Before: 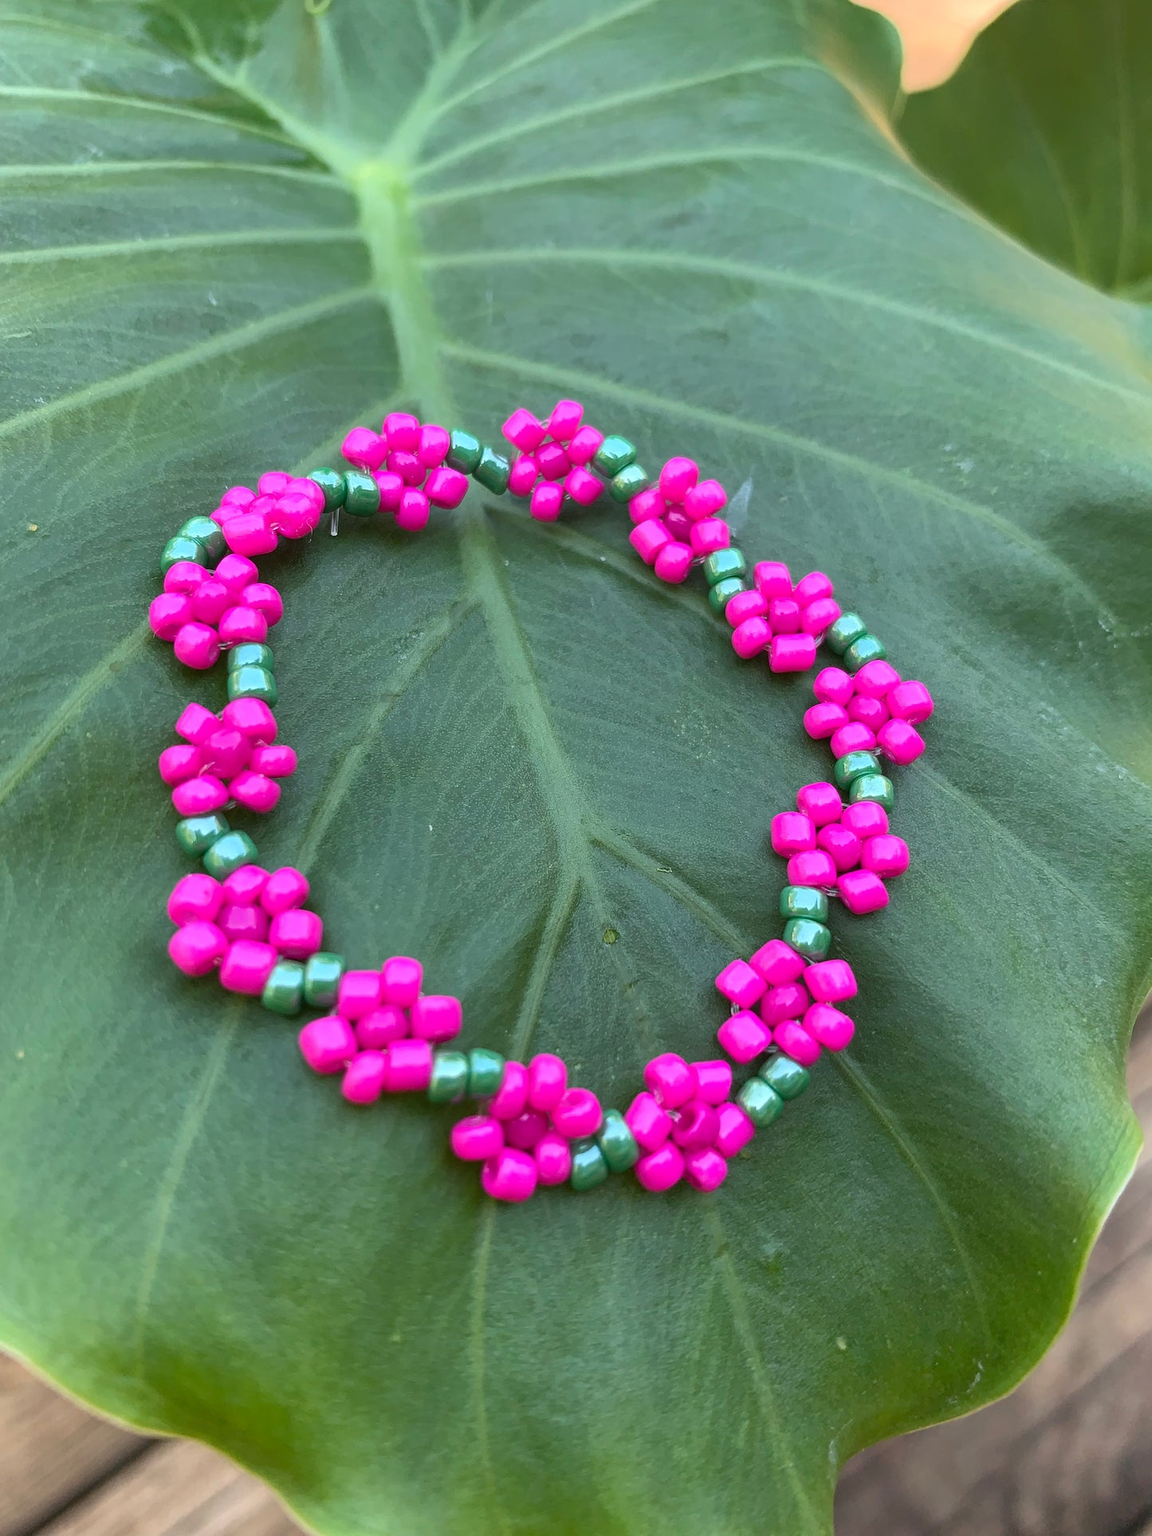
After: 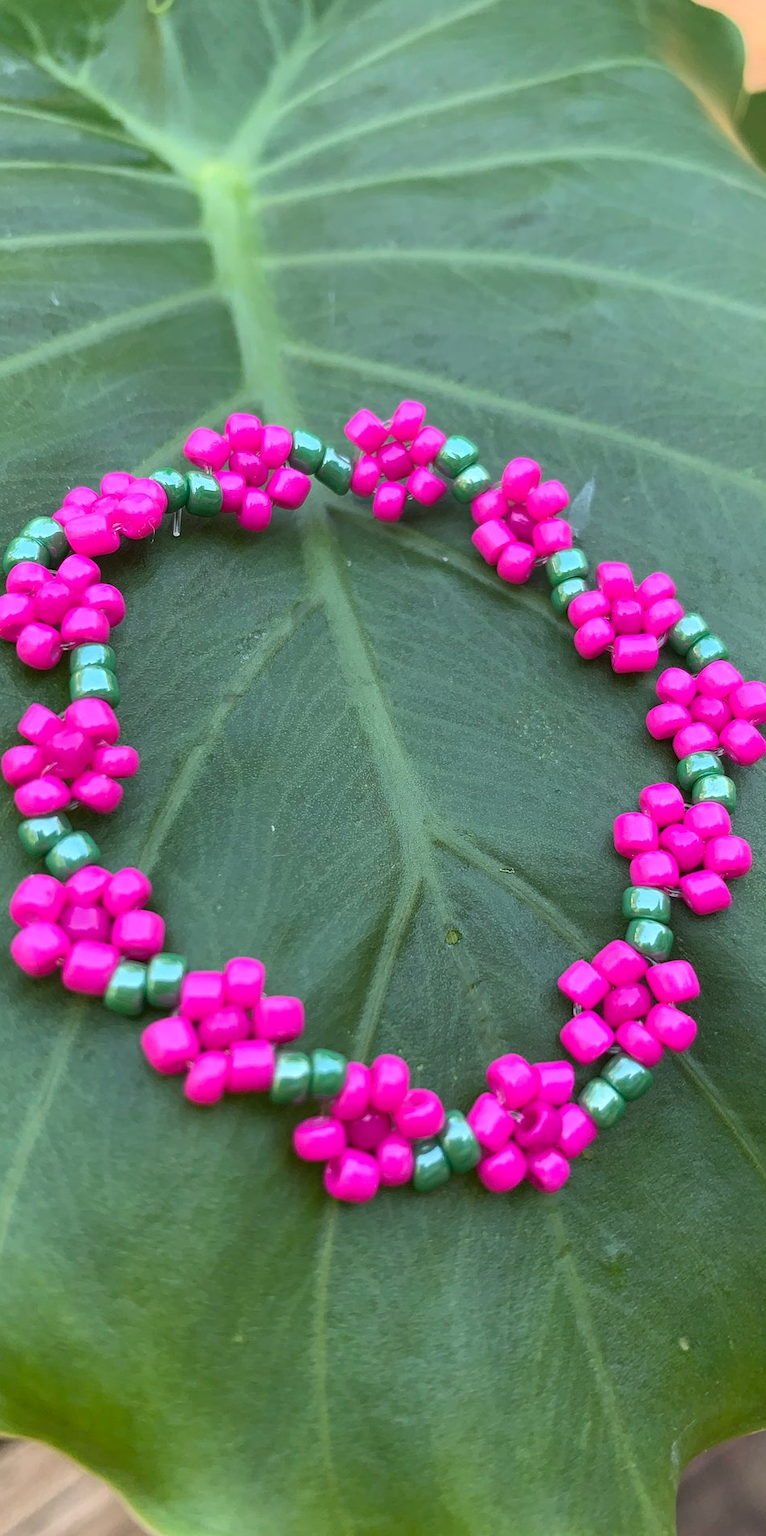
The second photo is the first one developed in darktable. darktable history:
crop and rotate: left 13.77%, right 19.724%
